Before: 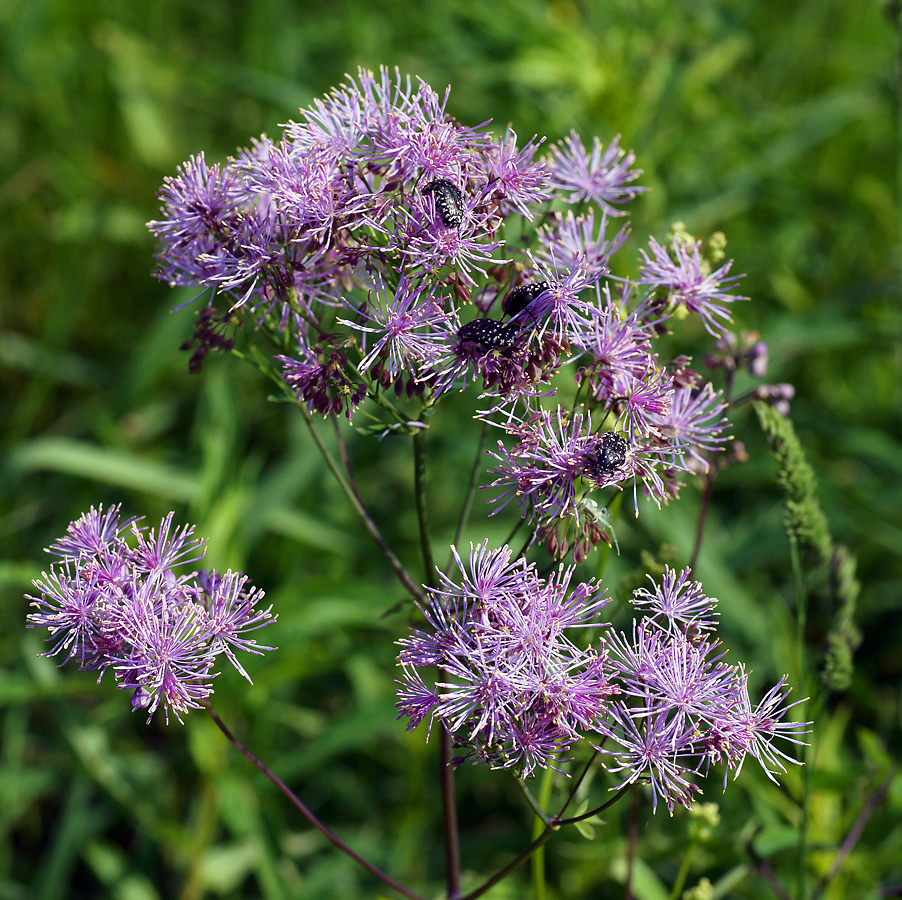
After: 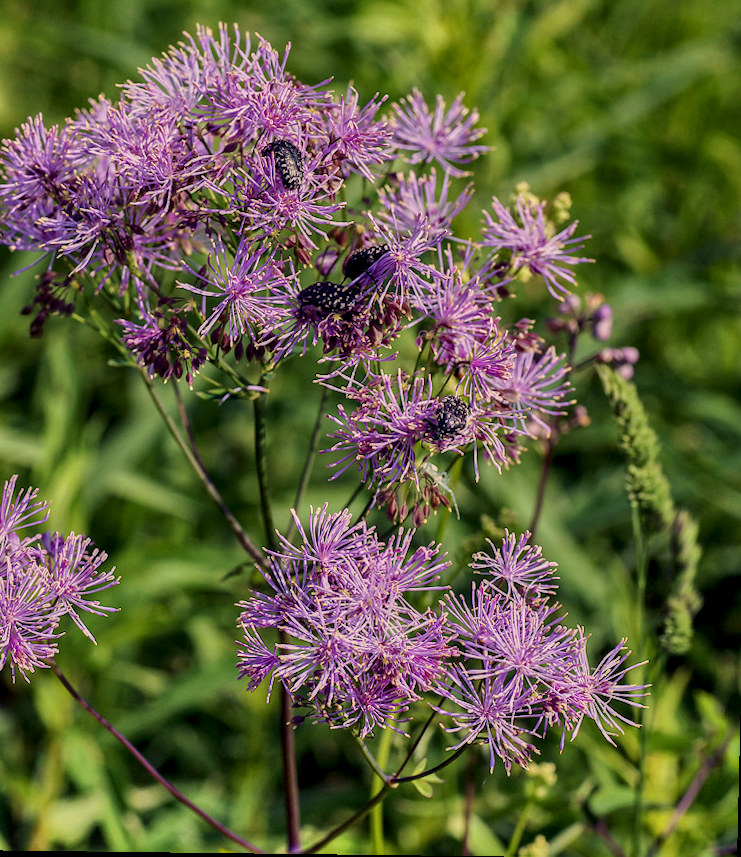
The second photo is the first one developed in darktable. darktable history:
local contrast: highlights 35%, detail 135%
velvia: strength 9.25%
crop and rotate: left 17.959%, top 5.771%, right 1.742%
shadows and highlights: white point adjustment 0.05, highlights color adjustment 55.9%, soften with gaussian
tone equalizer: -8 EV -0.002 EV, -7 EV 0.005 EV, -6 EV -0.008 EV, -5 EV 0.007 EV, -4 EV -0.042 EV, -3 EV -0.233 EV, -2 EV -0.662 EV, -1 EV -0.983 EV, +0 EV -0.969 EV, smoothing diameter 2%, edges refinement/feathering 20, mask exposure compensation -1.57 EV, filter diffusion 5
color correction: highlights a* 12.23, highlights b* 5.41
rotate and perspective: lens shift (vertical) 0.048, lens shift (horizontal) -0.024, automatic cropping off
